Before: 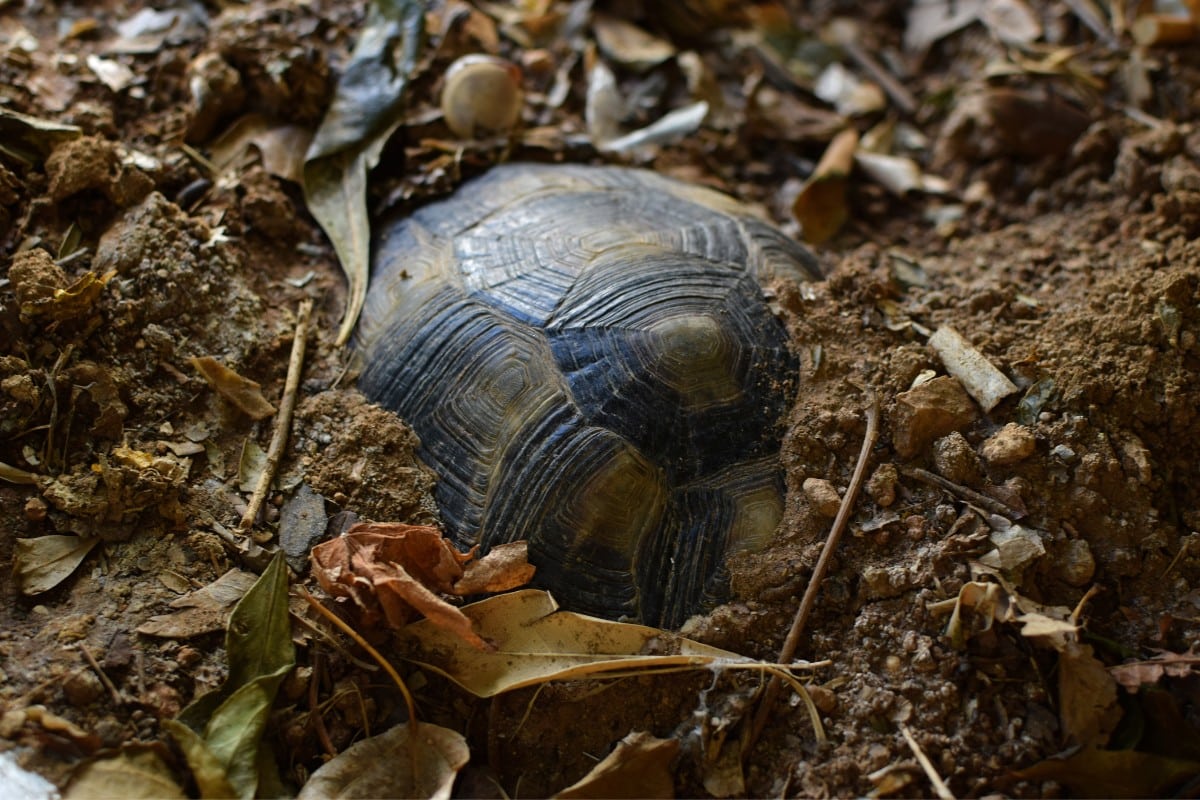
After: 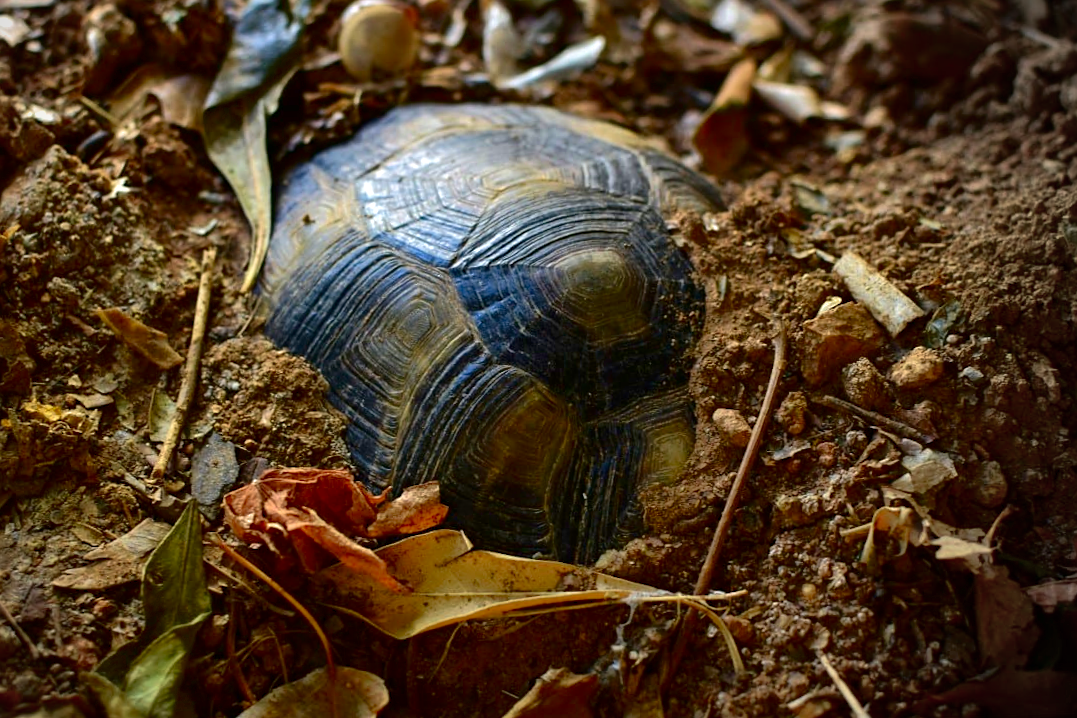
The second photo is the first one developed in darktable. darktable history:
exposure: exposure 0.375 EV, compensate highlight preservation false
vignetting: center (-0.15, 0.013)
crop and rotate: angle 1.96°, left 5.673%, top 5.673%
velvia: strength 27%
contrast brightness saturation: contrast 0.19, brightness -0.11, saturation 0.21
shadows and highlights: on, module defaults
sharpen: amount 0.2
